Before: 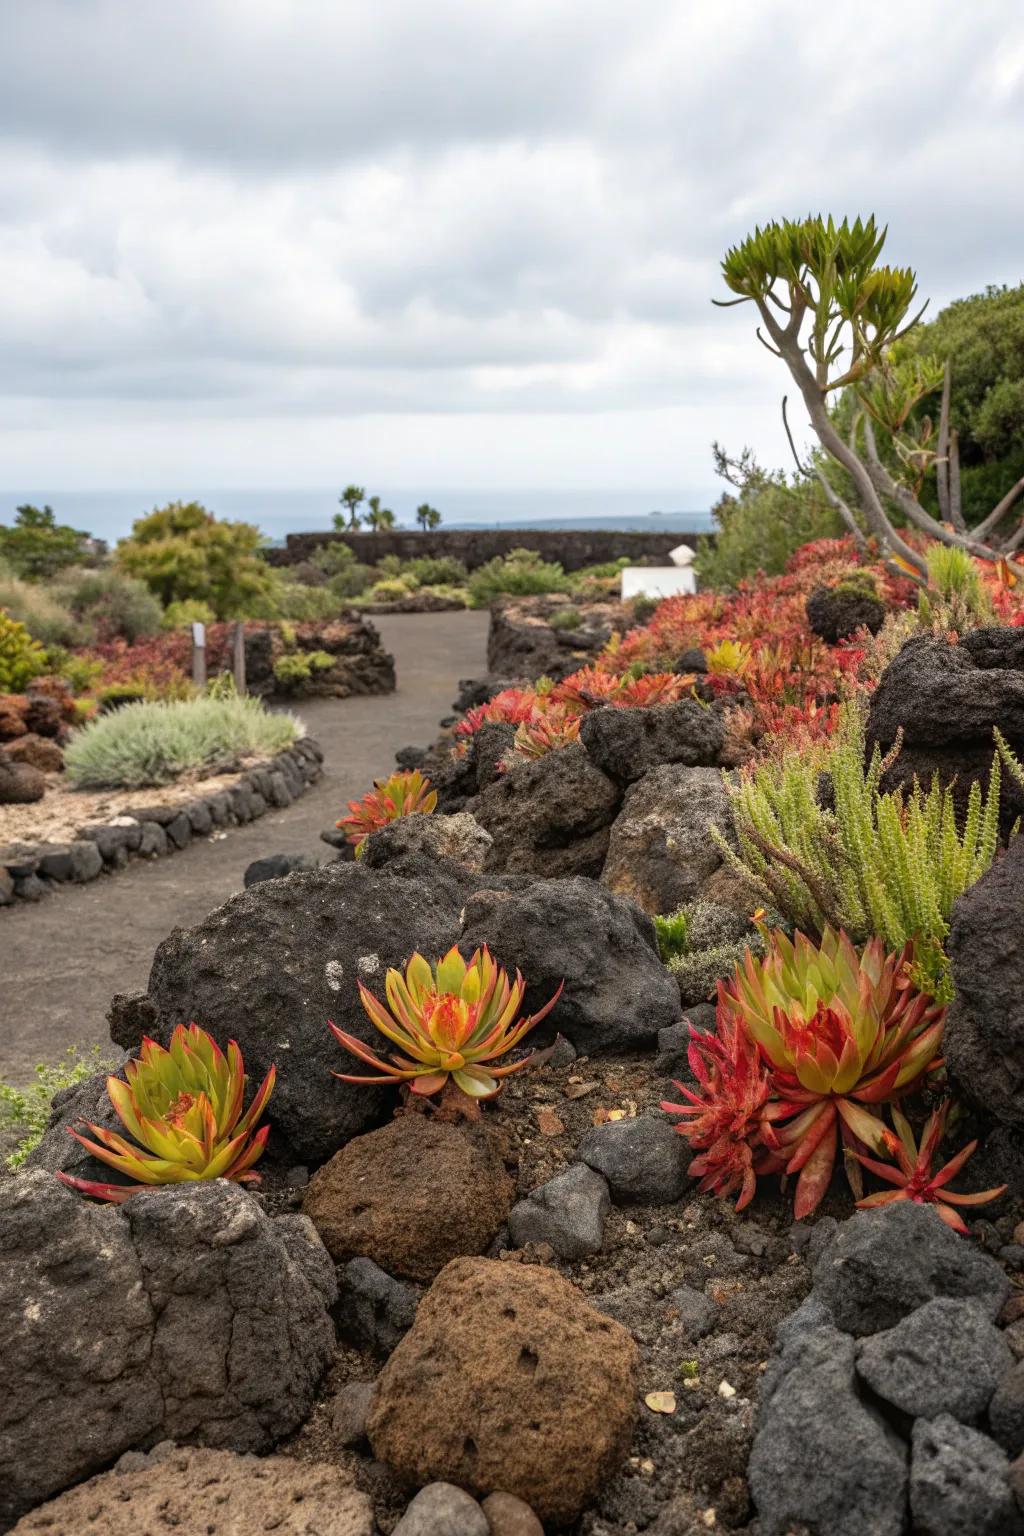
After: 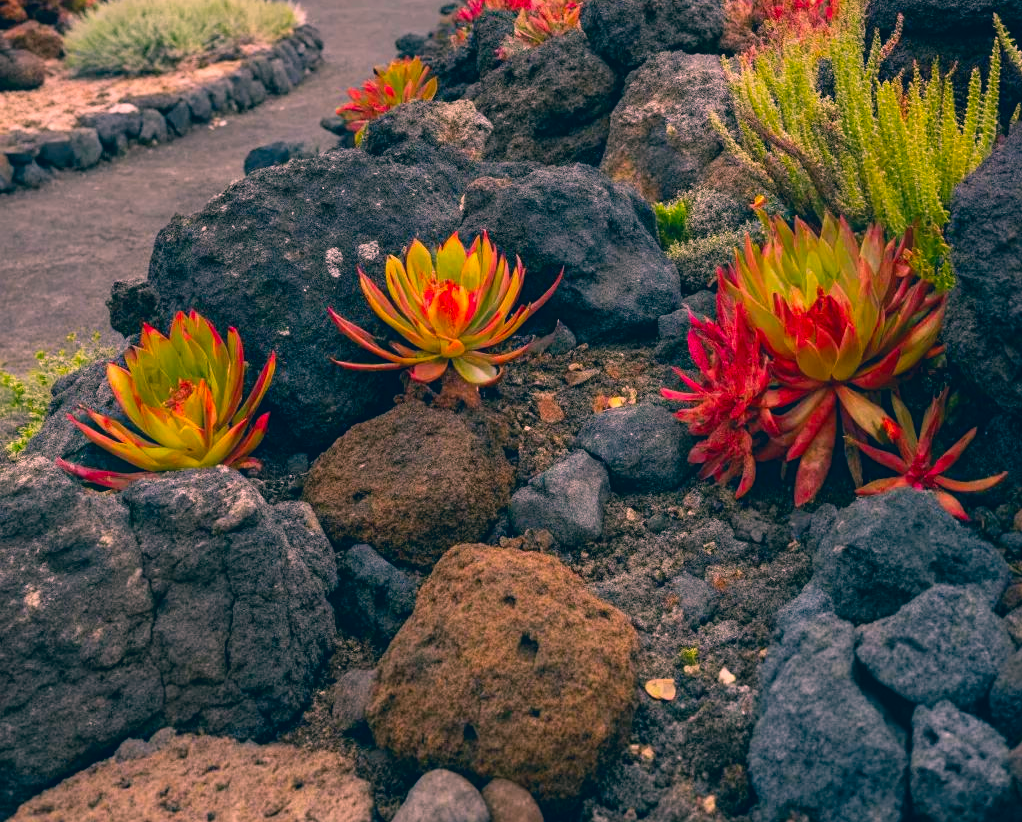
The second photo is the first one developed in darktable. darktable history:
crop and rotate: top 46.464%, right 0.112%
color correction: highlights a* 17.08, highlights b* 0.32, shadows a* -15.07, shadows b* -14.75, saturation 1.54
